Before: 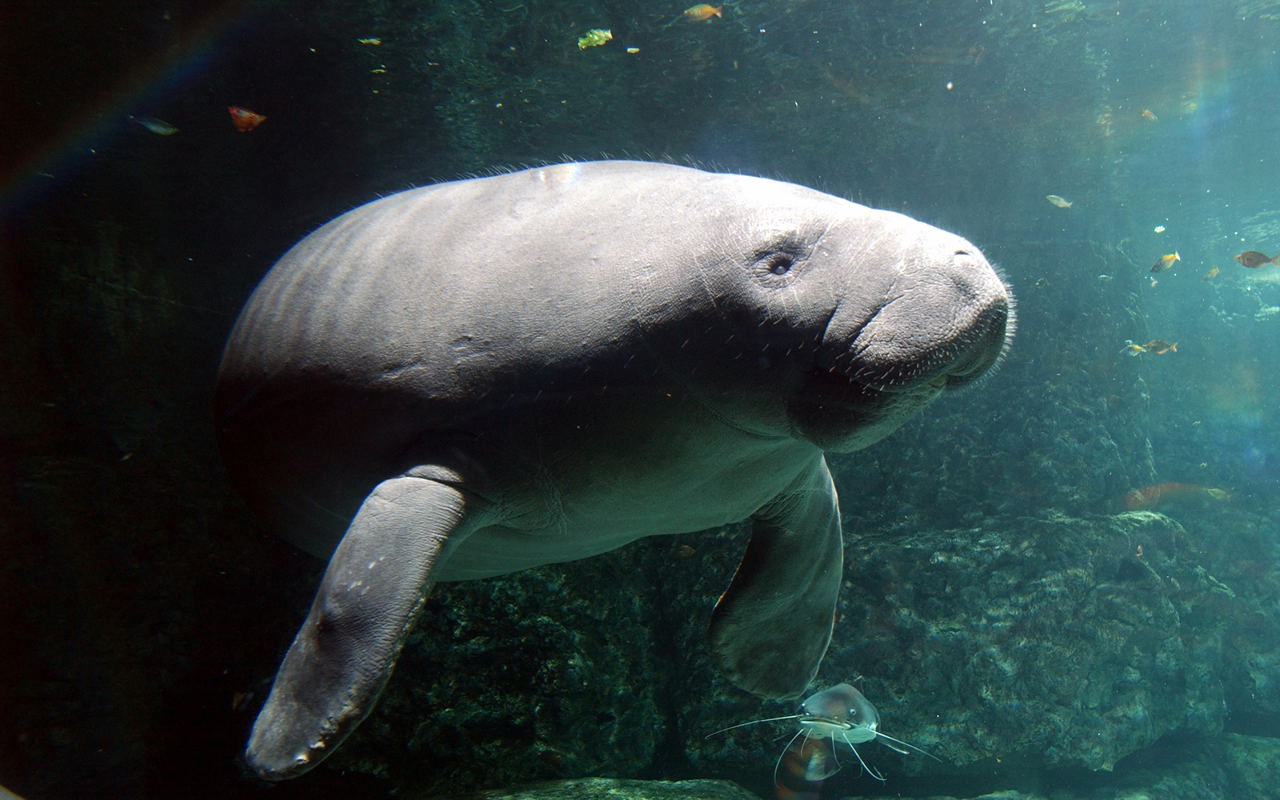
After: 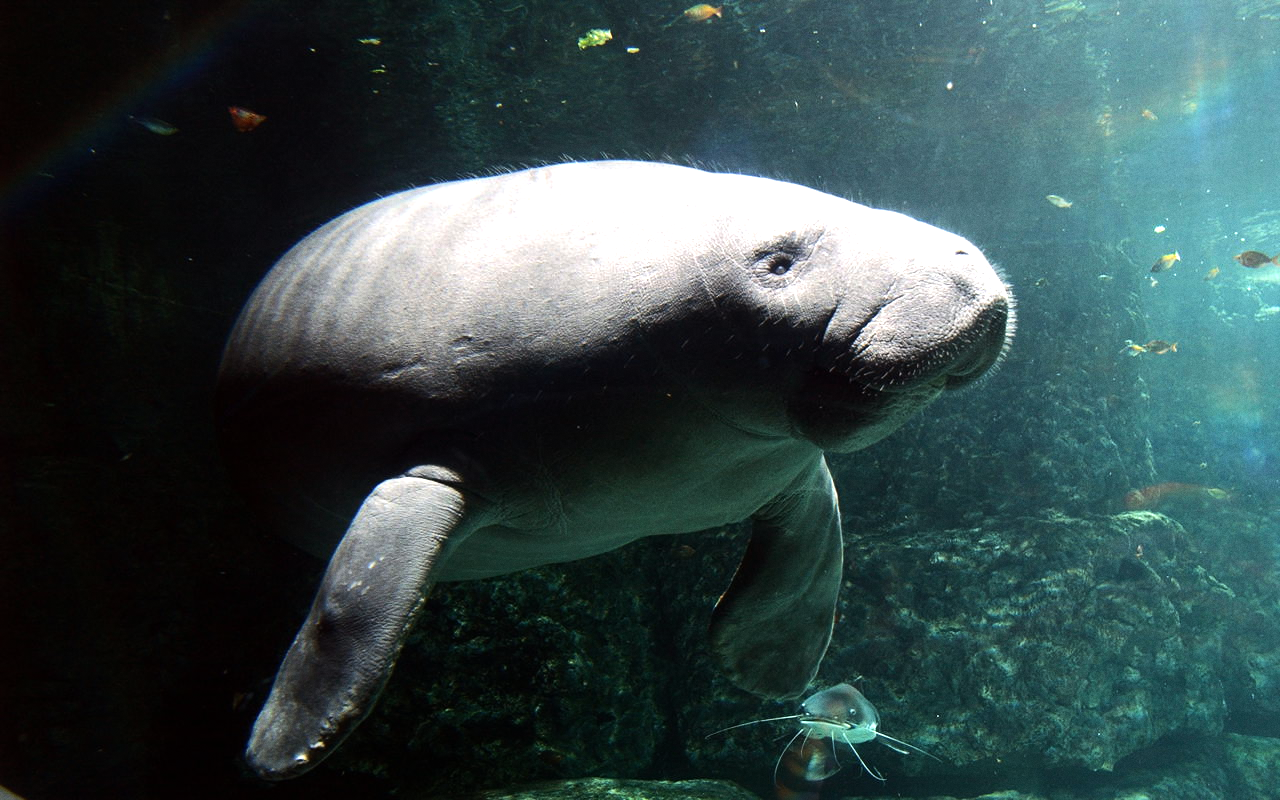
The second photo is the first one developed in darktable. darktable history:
tone equalizer: -8 EV -0.75 EV, -7 EV -0.7 EV, -6 EV -0.6 EV, -5 EV -0.4 EV, -3 EV 0.4 EV, -2 EV 0.6 EV, -1 EV 0.7 EV, +0 EV 0.75 EV, edges refinement/feathering 500, mask exposure compensation -1.57 EV, preserve details no
grain: coarseness 0.09 ISO, strength 16.61%
